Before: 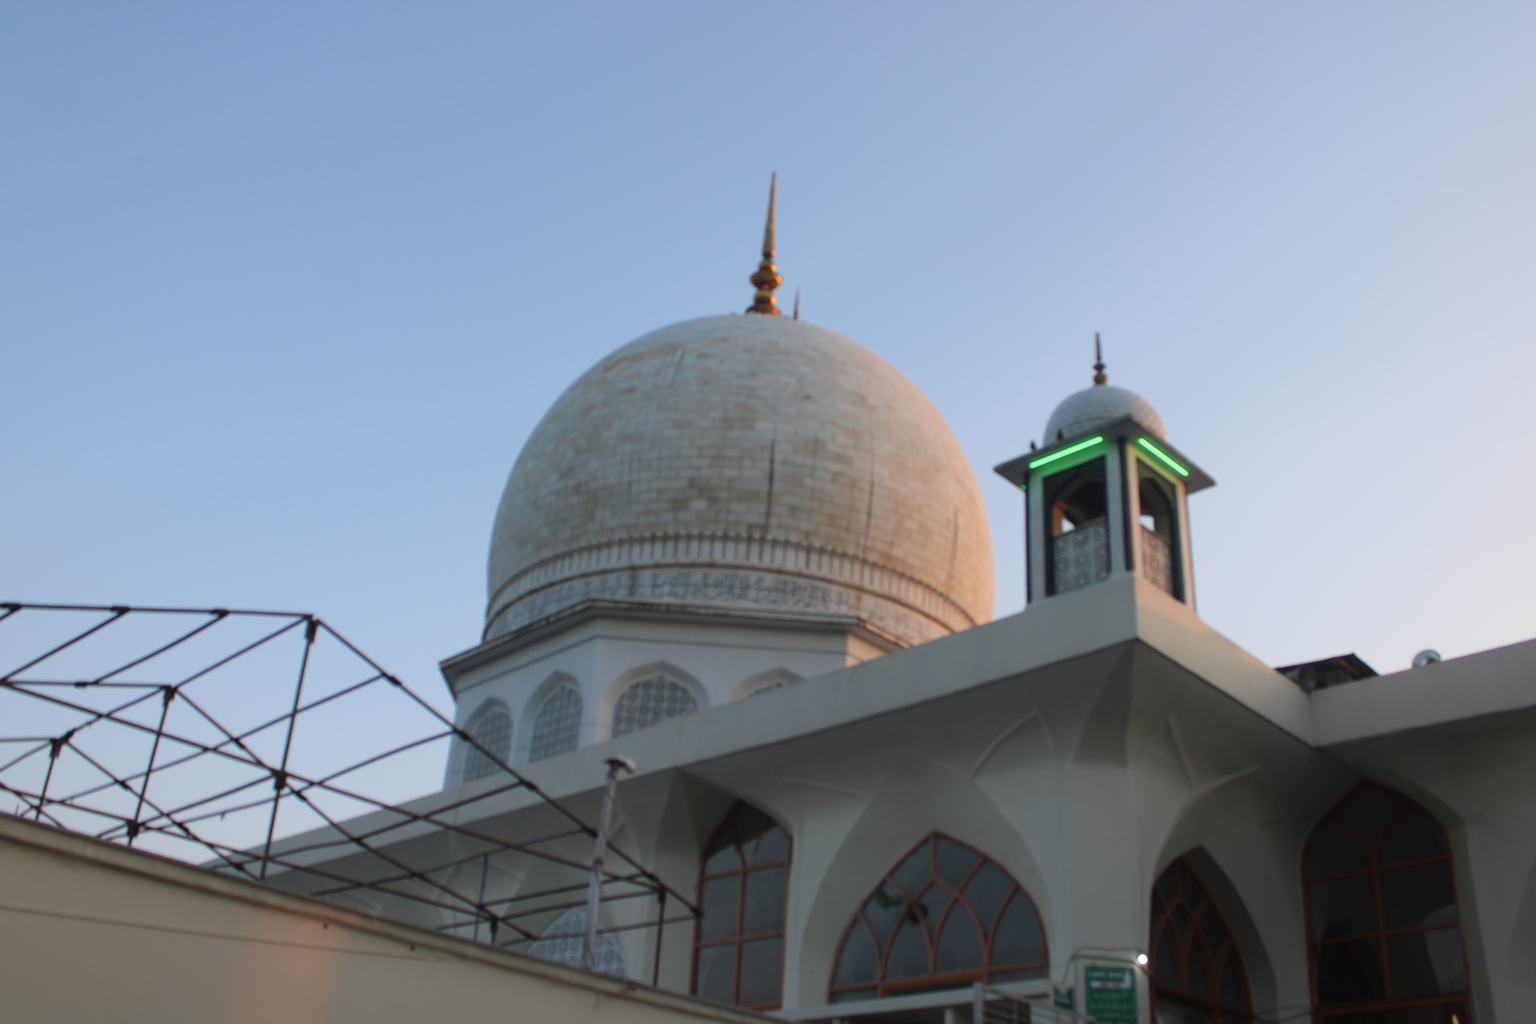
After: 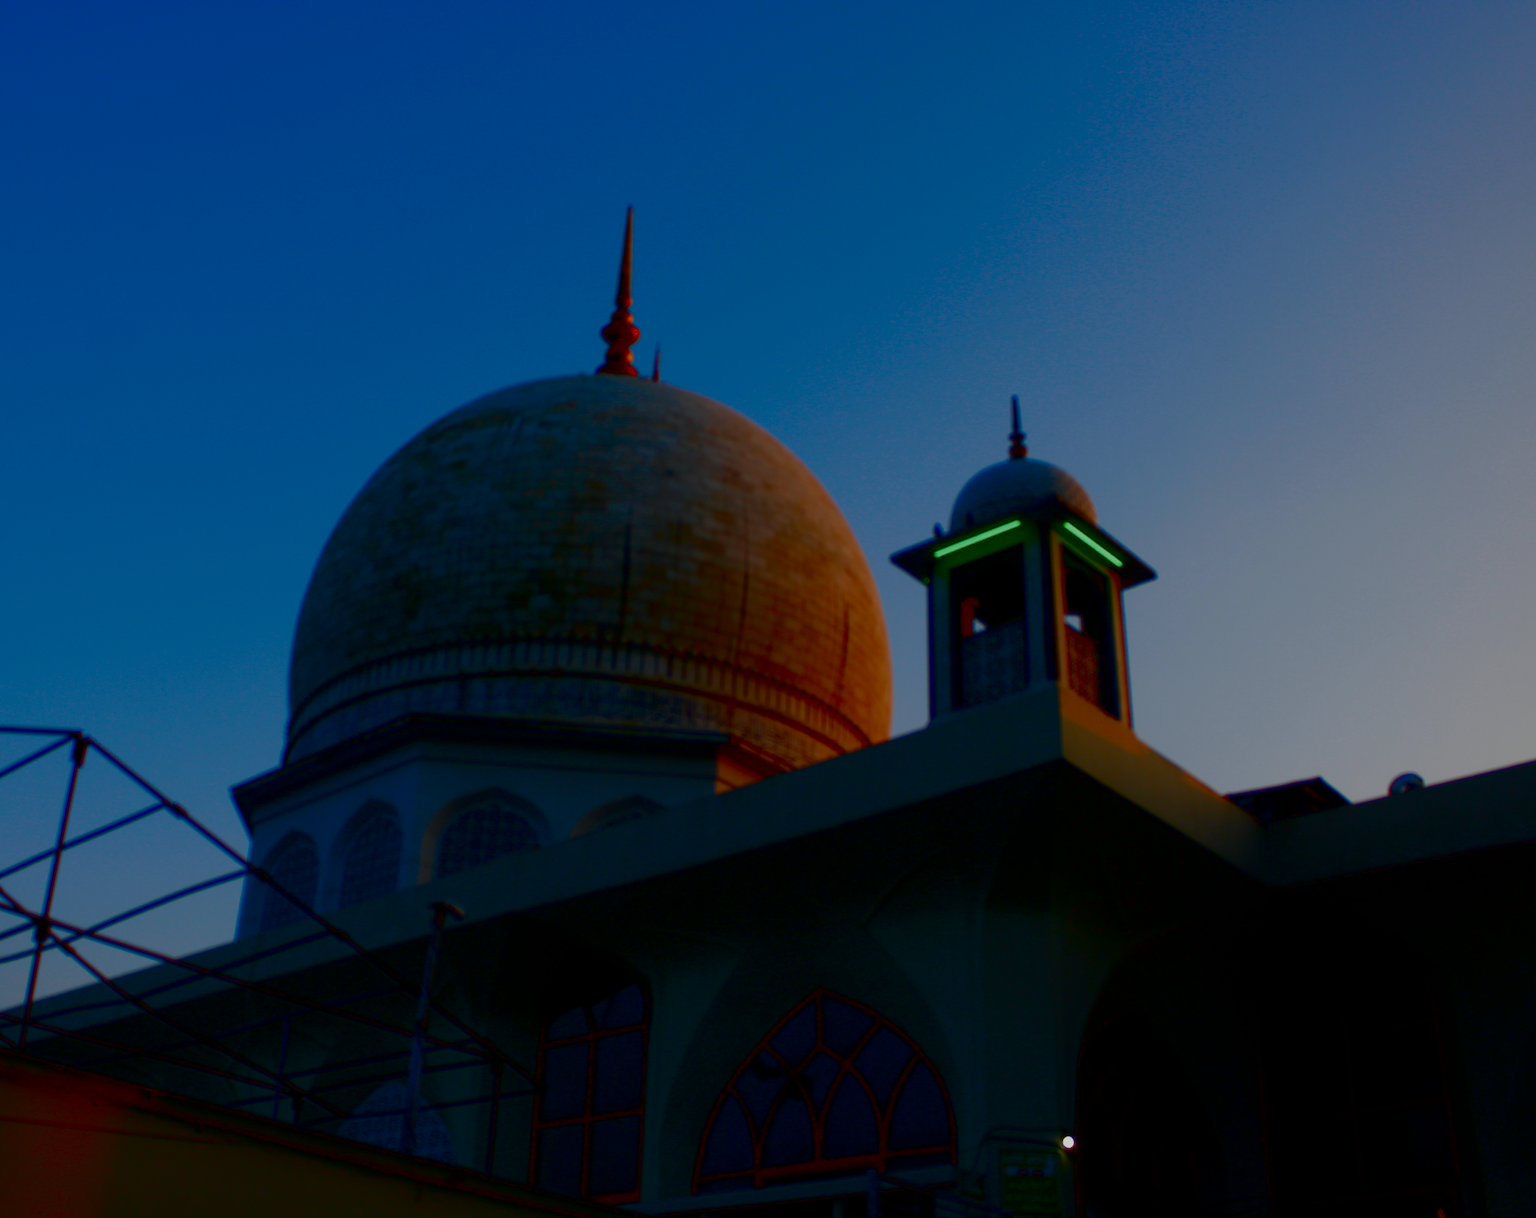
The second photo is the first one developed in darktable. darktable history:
exposure: exposure -0.491 EV, compensate highlight preservation false
color correction: highlights a* -2.56, highlights b* 2.29
crop: left 15.977%
contrast brightness saturation: brightness -0.991, saturation 0.99
tone equalizer: edges refinement/feathering 500, mask exposure compensation -1.57 EV, preserve details no
filmic rgb: black relative exposure -8.18 EV, white relative exposure 2.2 EV, target white luminance 99.878%, hardness 7.13, latitude 74.76%, contrast 1.314, highlights saturation mix -2.16%, shadows ↔ highlights balance 29.92%, add noise in highlights 0, color science v3 (2019), use custom middle-gray values true, contrast in highlights soft
color balance rgb: shadows lift › chroma 2.021%, shadows lift › hue 247.28°, linear chroma grading › global chroma 0.652%, perceptual saturation grading › global saturation 44.314%, perceptual saturation grading › highlights -25.413%, perceptual saturation grading › shadows 49.844%
